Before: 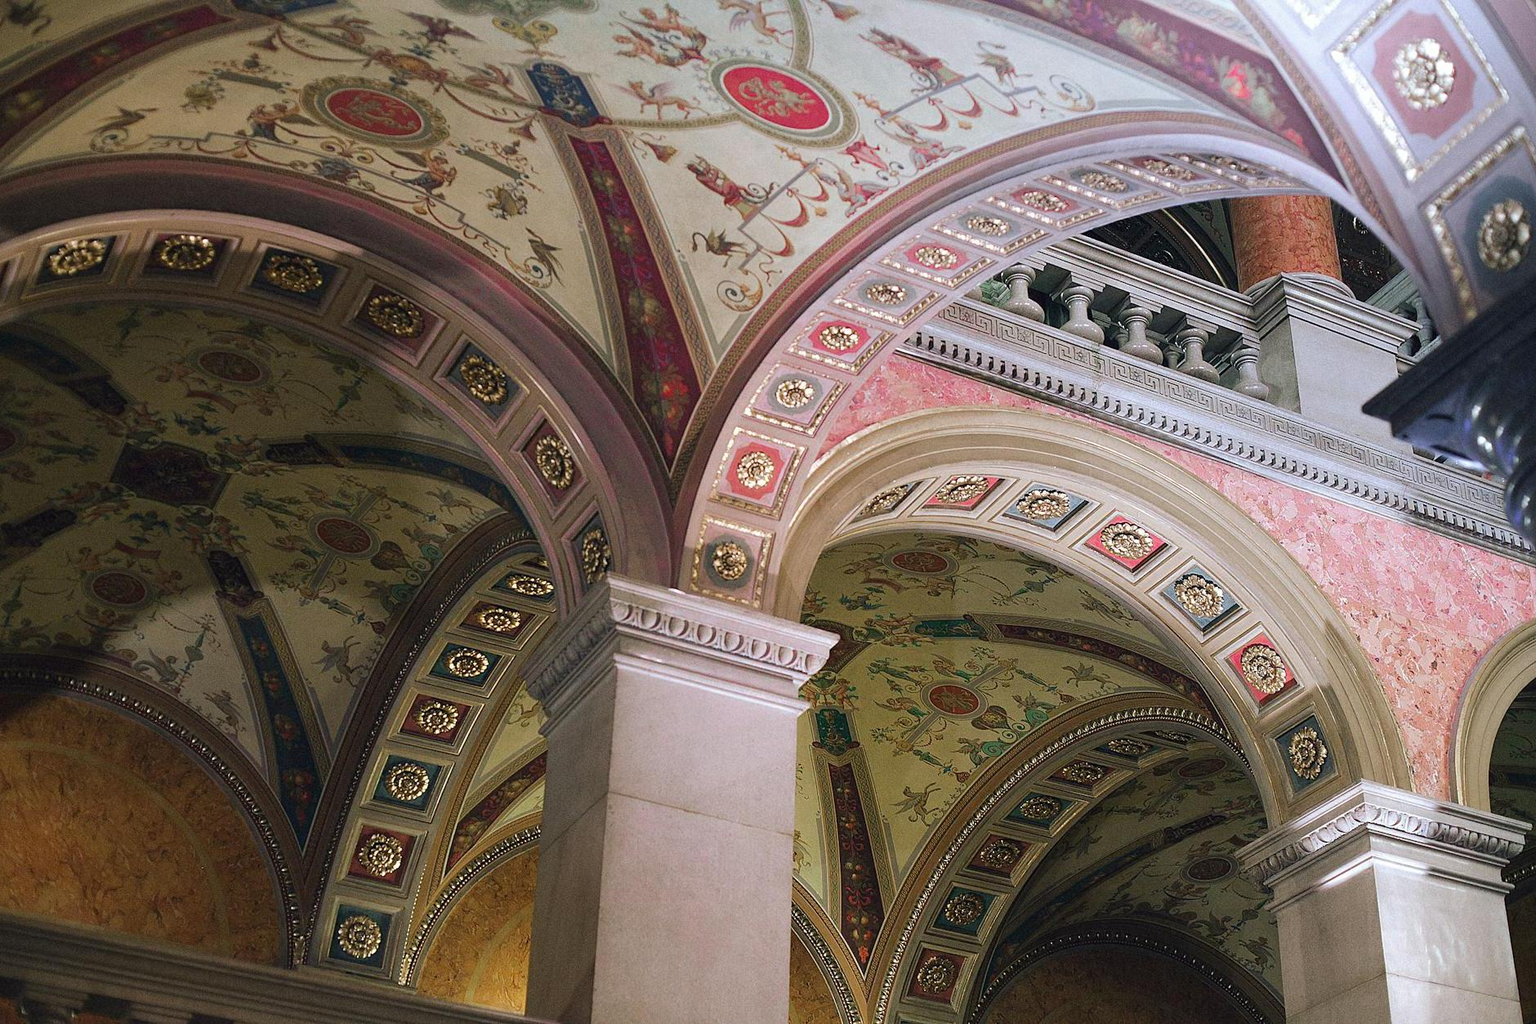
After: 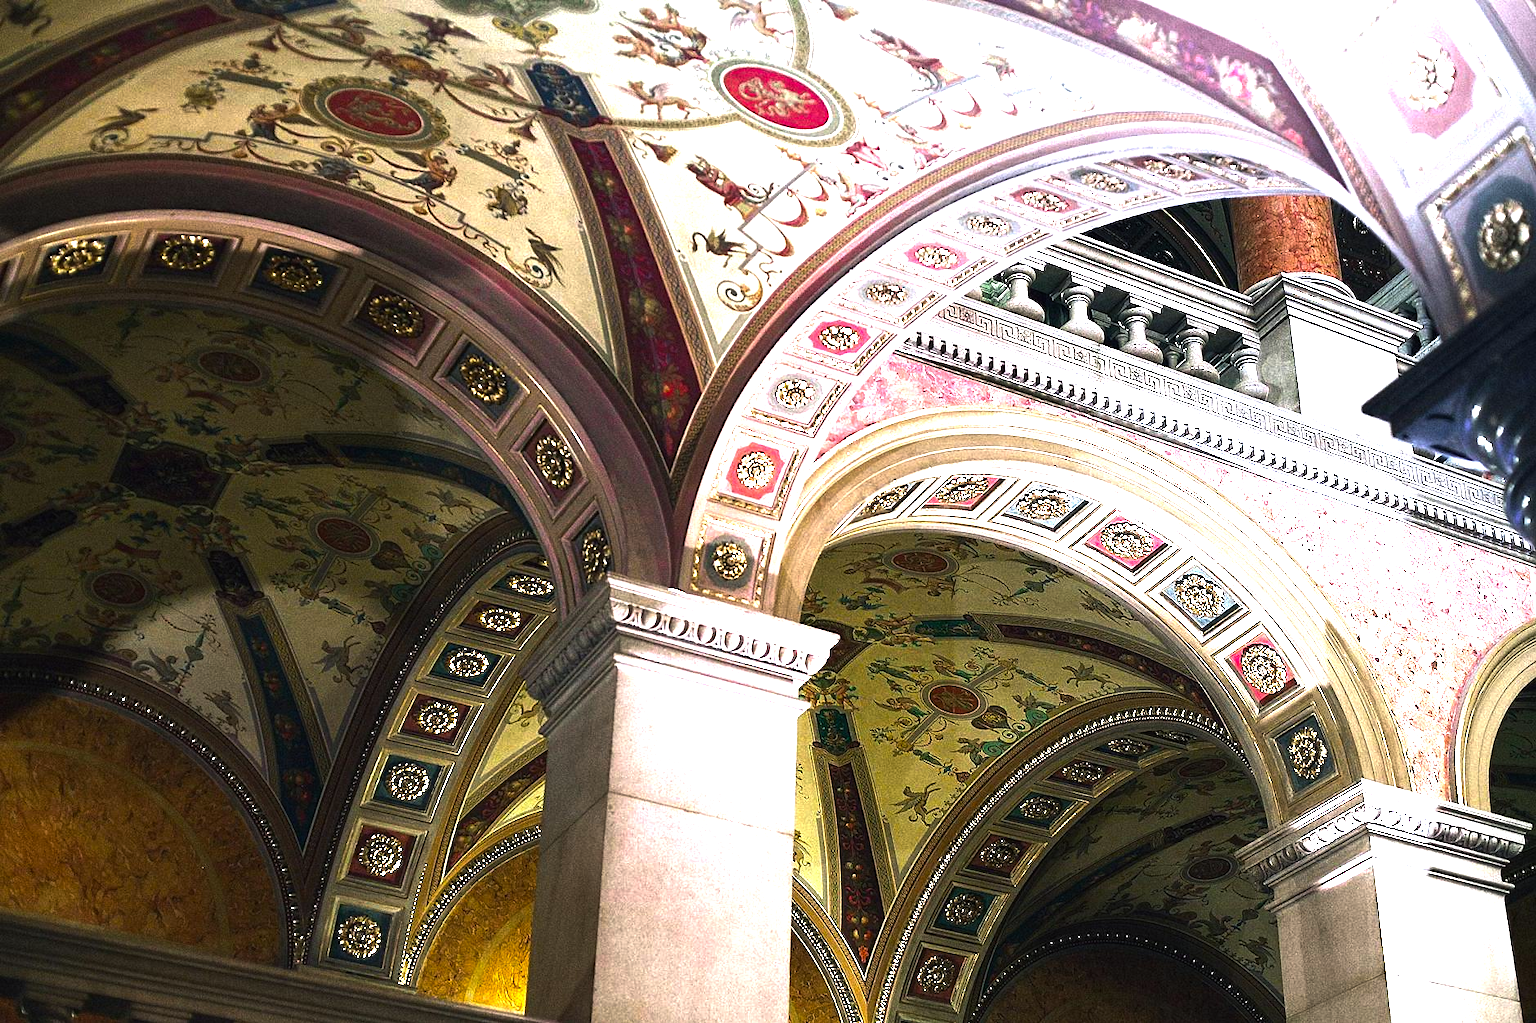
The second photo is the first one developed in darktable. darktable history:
color balance rgb: shadows lift › chroma 1.01%, shadows lift › hue 217°, perceptual saturation grading › global saturation 25.254%, perceptual brilliance grading › highlights 74.338%, perceptual brilliance grading › shadows -30.064%
